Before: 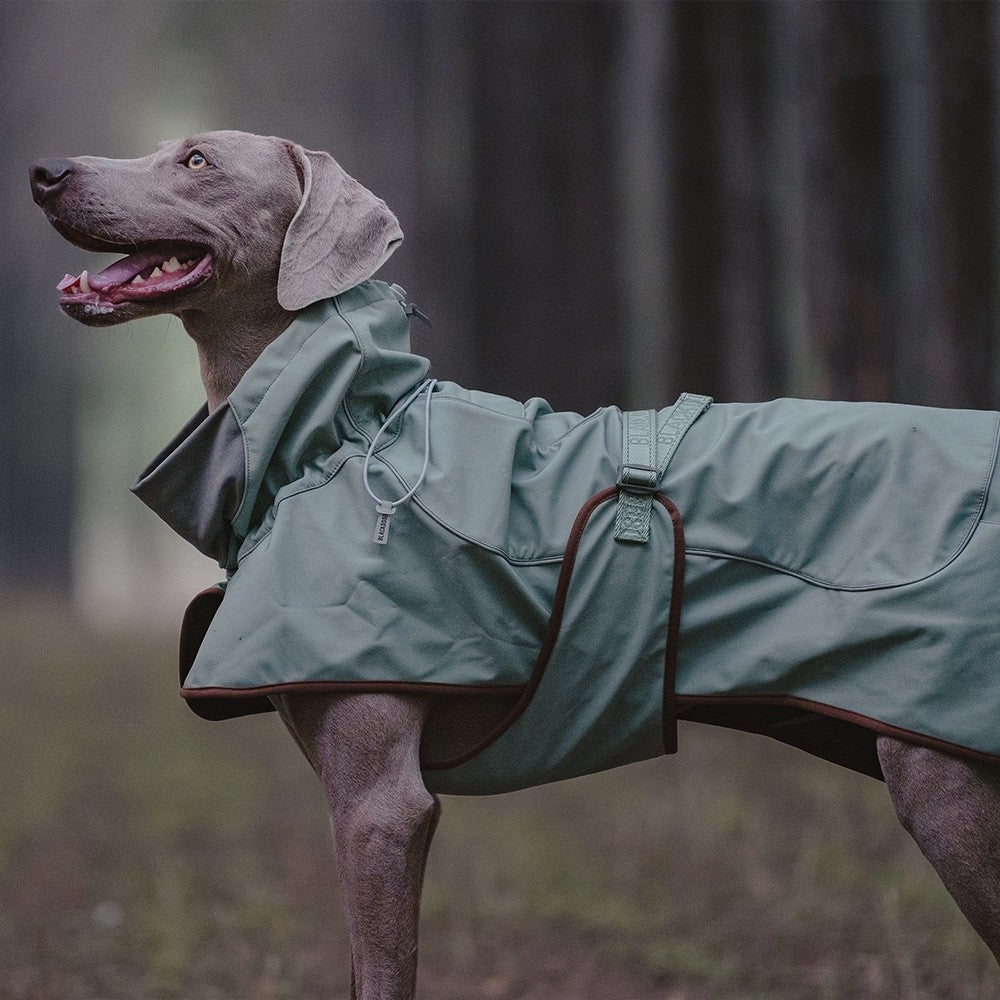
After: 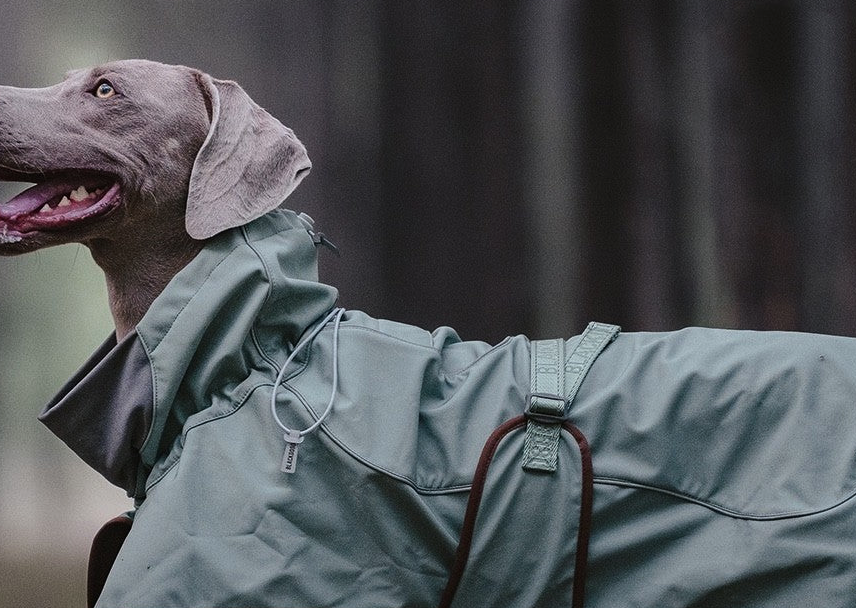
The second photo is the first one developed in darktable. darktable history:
crop and rotate: left 9.24%, top 7.172%, right 5.068%, bottom 31.974%
tone equalizer: -8 EV -0.421 EV, -7 EV -0.397 EV, -6 EV -0.36 EV, -5 EV -0.257 EV, -3 EV 0.233 EV, -2 EV 0.361 EV, -1 EV 0.381 EV, +0 EV 0.42 EV, edges refinement/feathering 500, mask exposure compensation -1.57 EV, preserve details no
color zones: curves: ch0 [(0, 0.425) (0.143, 0.422) (0.286, 0.42) (0.429, 0.419) (0.571, 0.419) (0.714, 0.42) (0.857, 0.422) (1, 0.425)]
